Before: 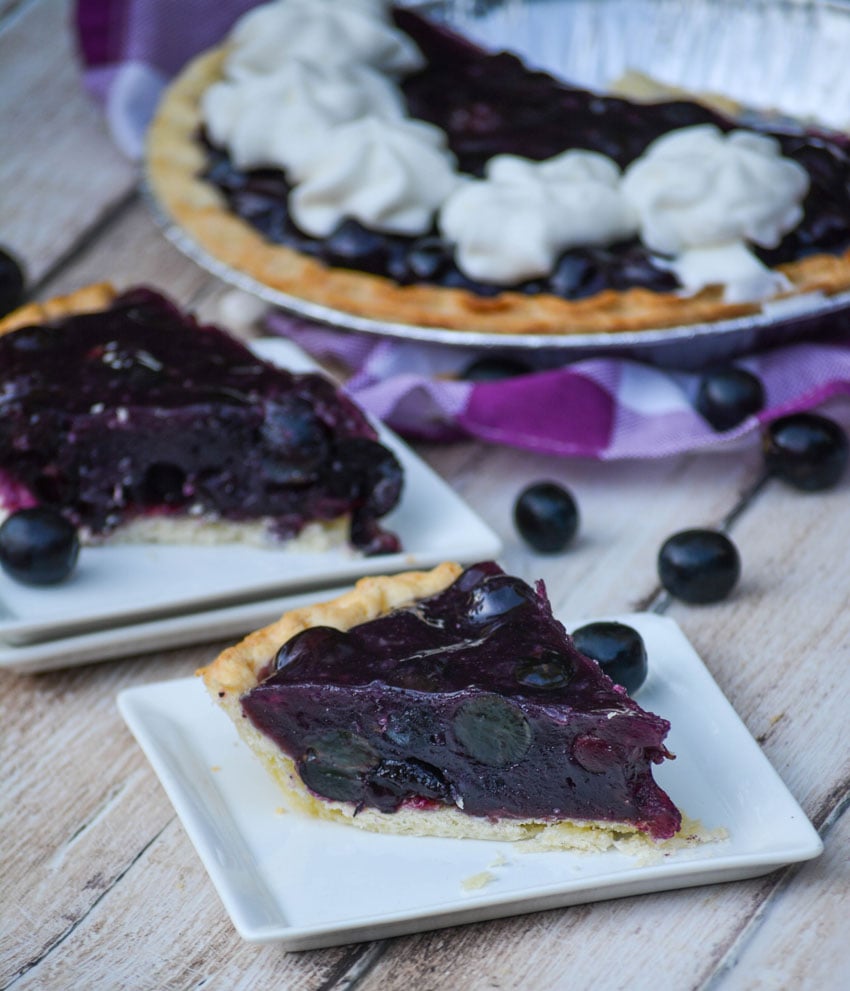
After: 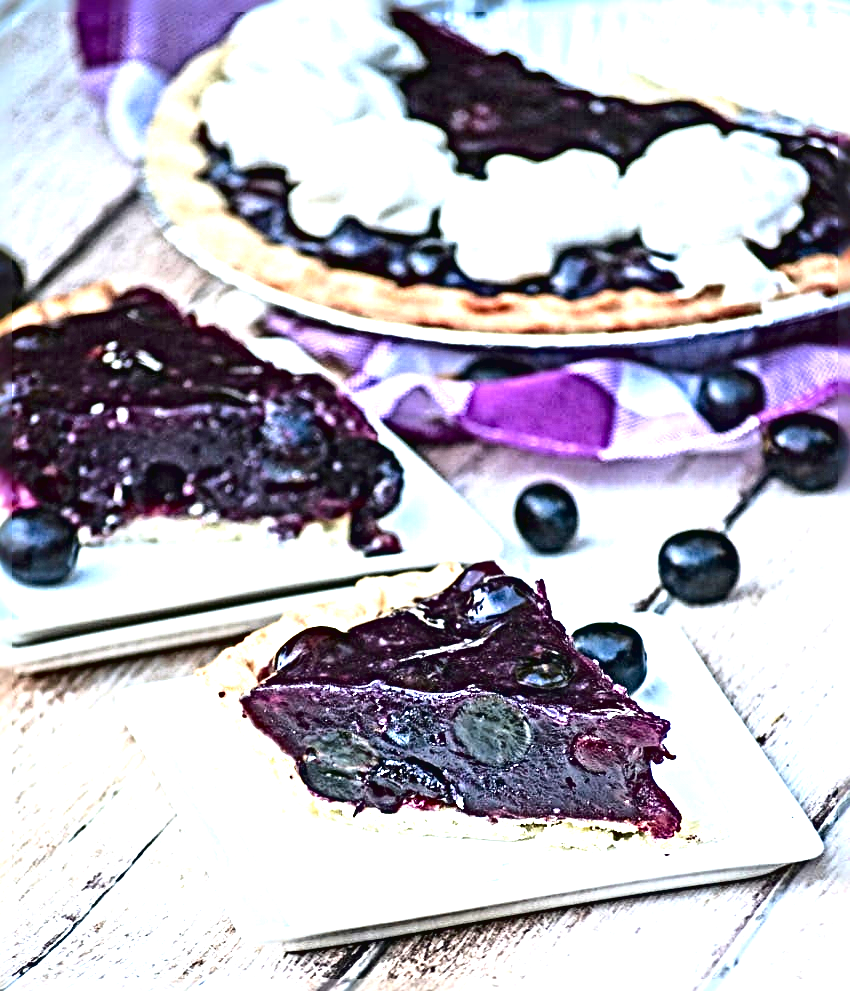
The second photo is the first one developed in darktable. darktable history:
tone curve: curves: ch0 [(0, 0.021) (0.059, 0.053) (0.212, 0.18) (0.337, 0.304) (0.495, 0.505) (0.725, 0.731) (0.89, 0.919) (1, 1)]; ch1 [(0, 0) (0.094, 0.081) (0.285, 0.299) (0.403, 0.436) (0.479, 0.475) (0.54, 0.55) (0.615, 0.637) (0.683, 0.688) (1, 1)]; ch2 [(0, 0) (0.257, 0.217) (0.434, 0.434) (0.498, 0.507) (0.527, 0.542) (0.597, 0.587) (0.658, 0.595) (1, 1)], color space Lab, independent channels, preserve colors none
exposure: black level correction 0.001, exposure 1.735 EV, compensate highlight preservation false
sharpen: radius 6.3, amount 1.8, threshold 0
